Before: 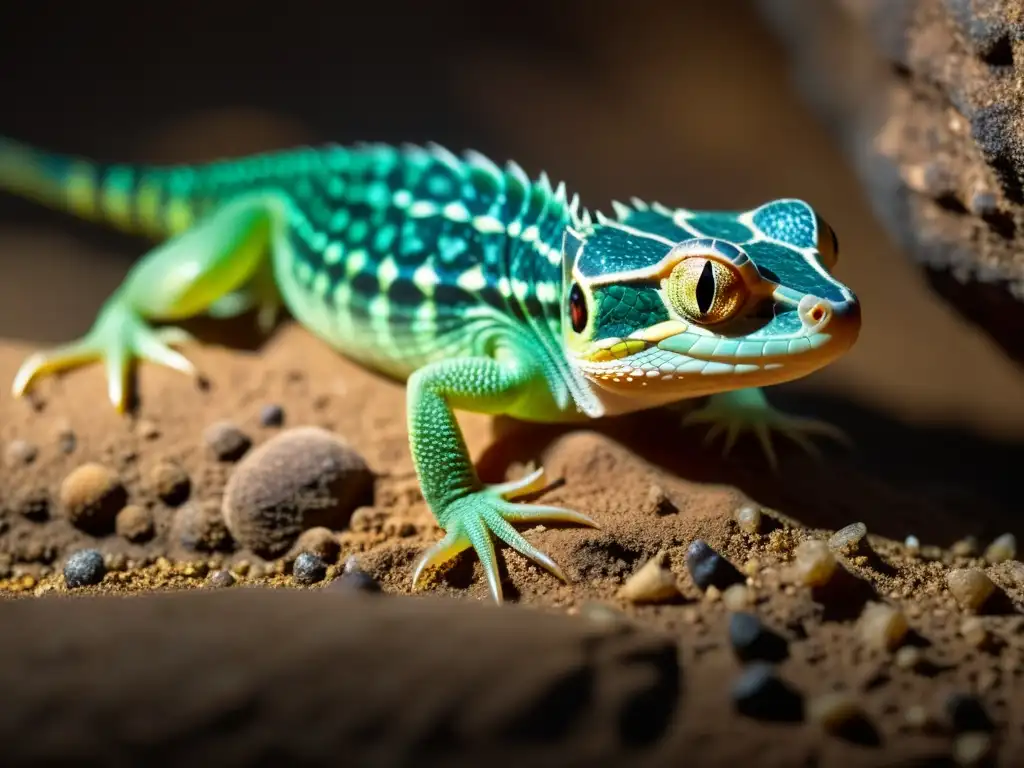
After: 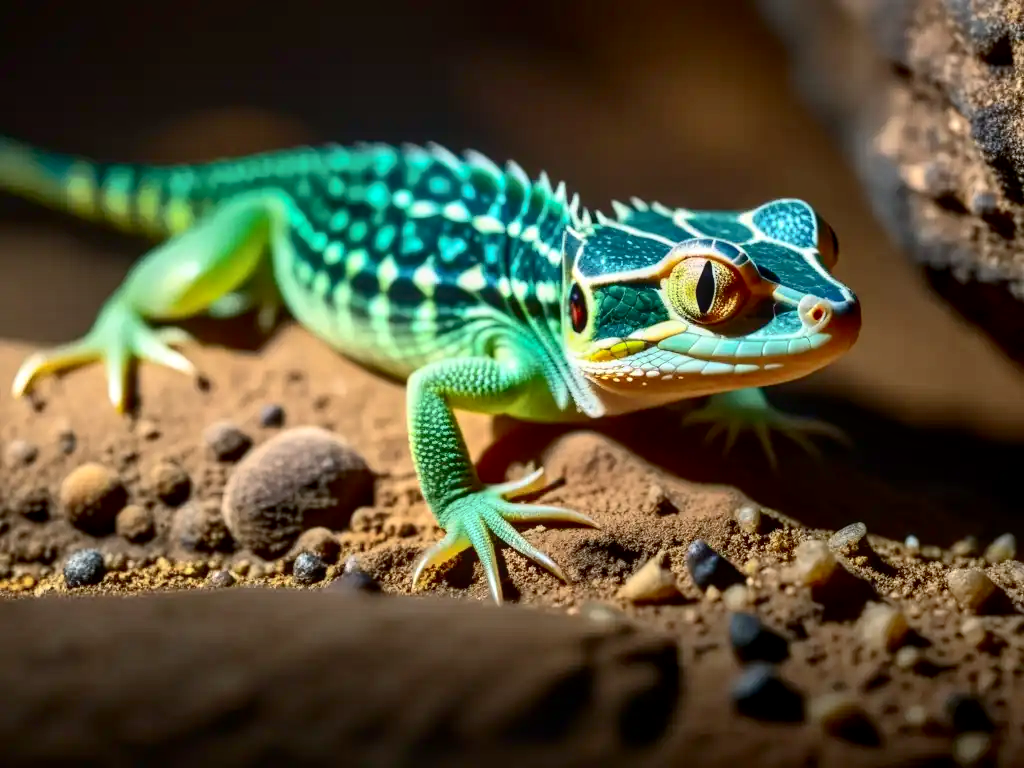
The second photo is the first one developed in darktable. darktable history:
shadows and highlights: on, module defaults
contrast brightness saturation: contrast 0.282
local contrast: on, module defaults
